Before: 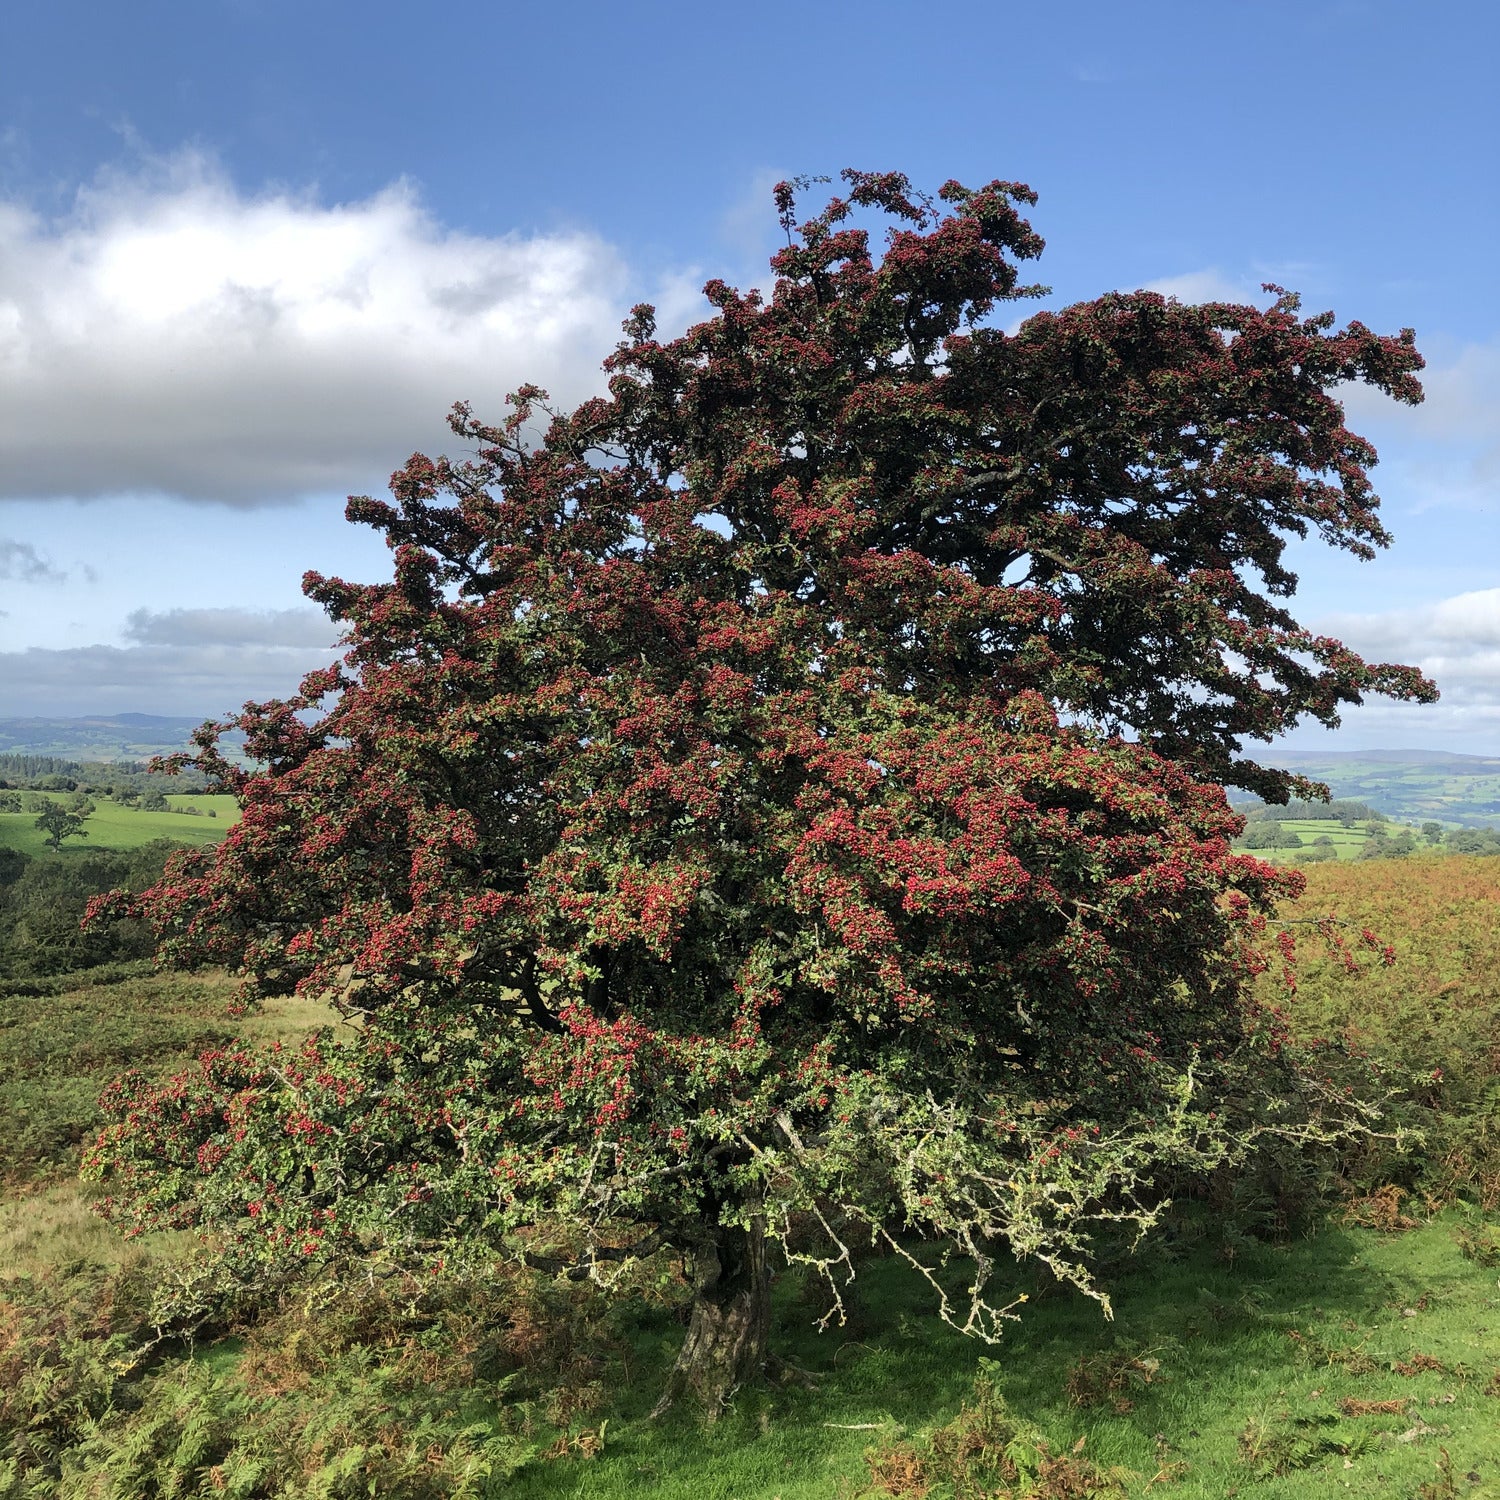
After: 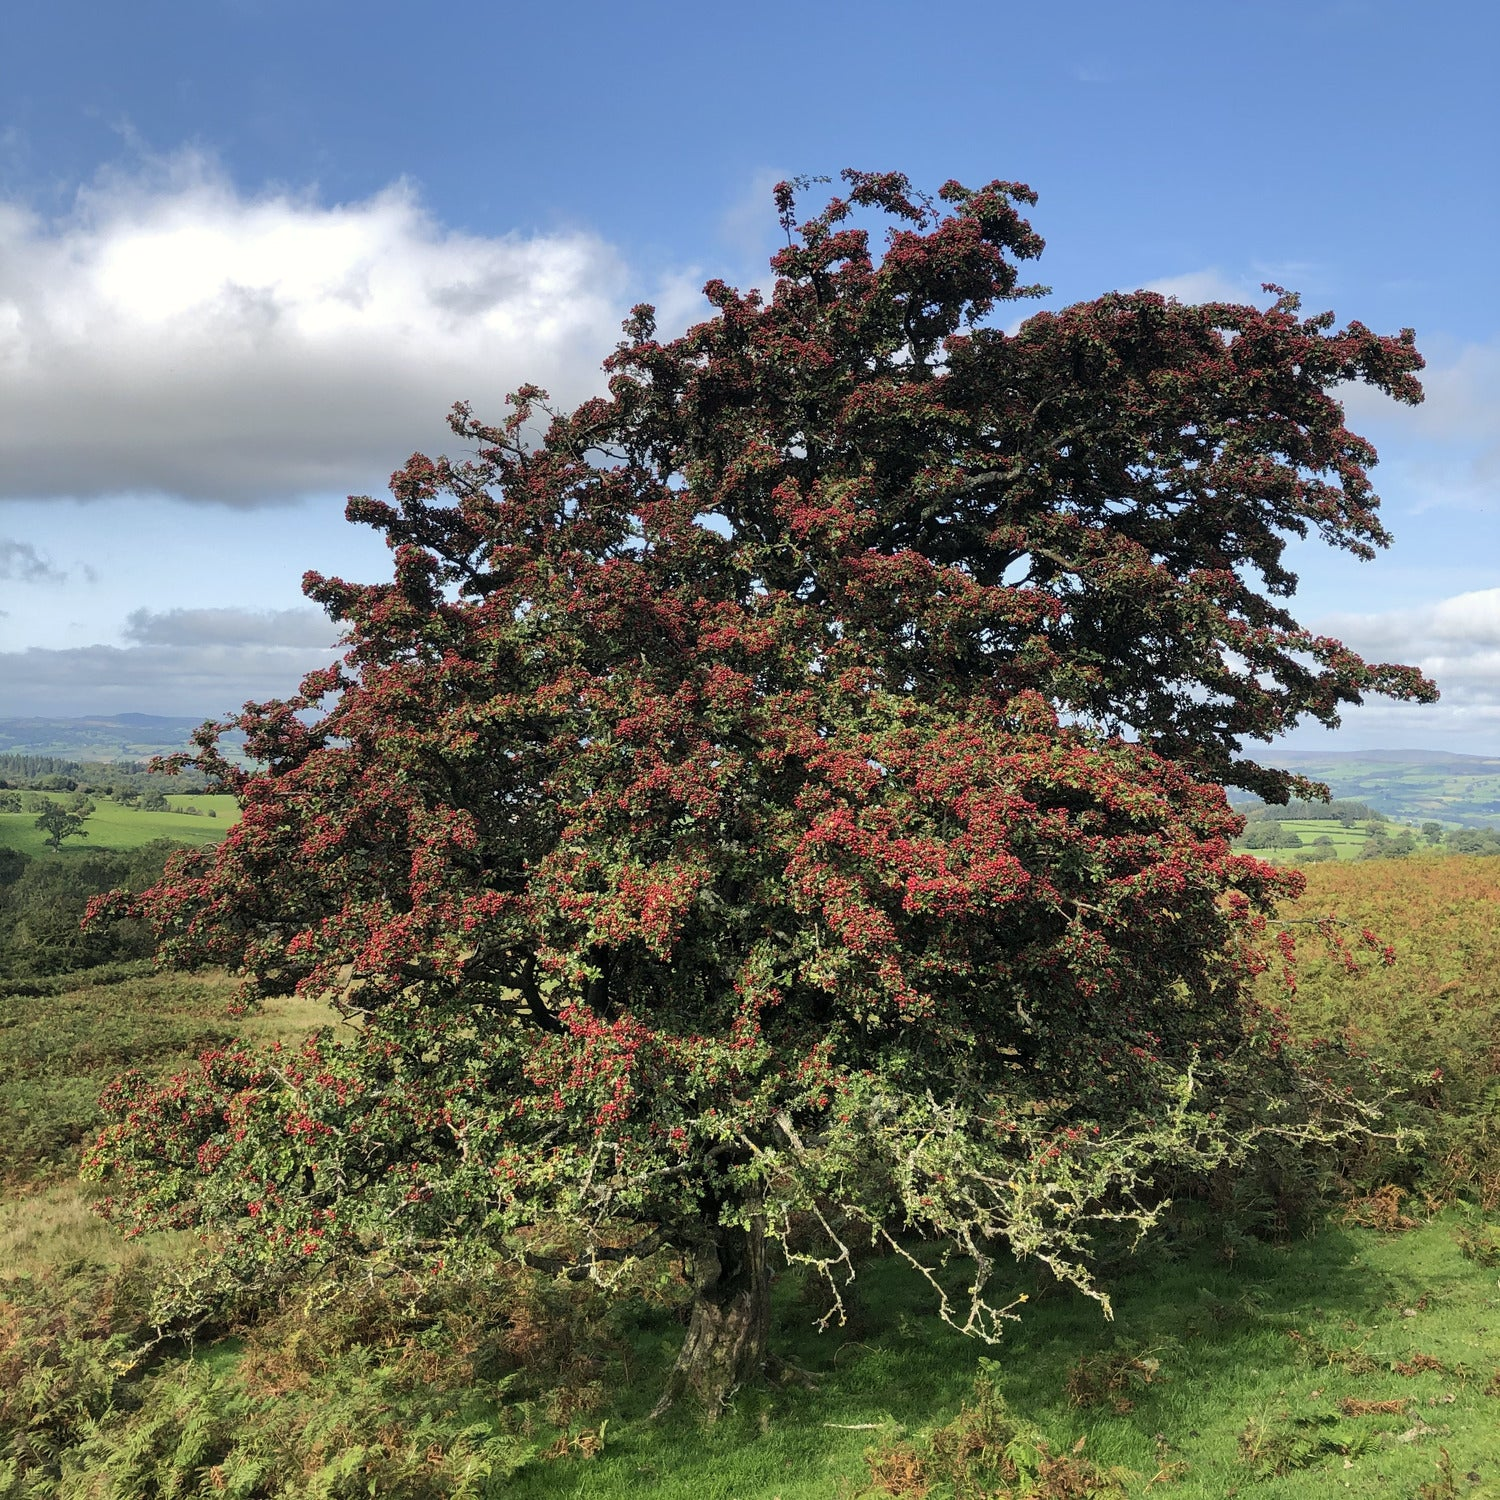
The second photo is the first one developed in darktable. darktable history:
white balance: red 1.009, blue 0.985
shadows and highlights: shadows 25, highlights -25
